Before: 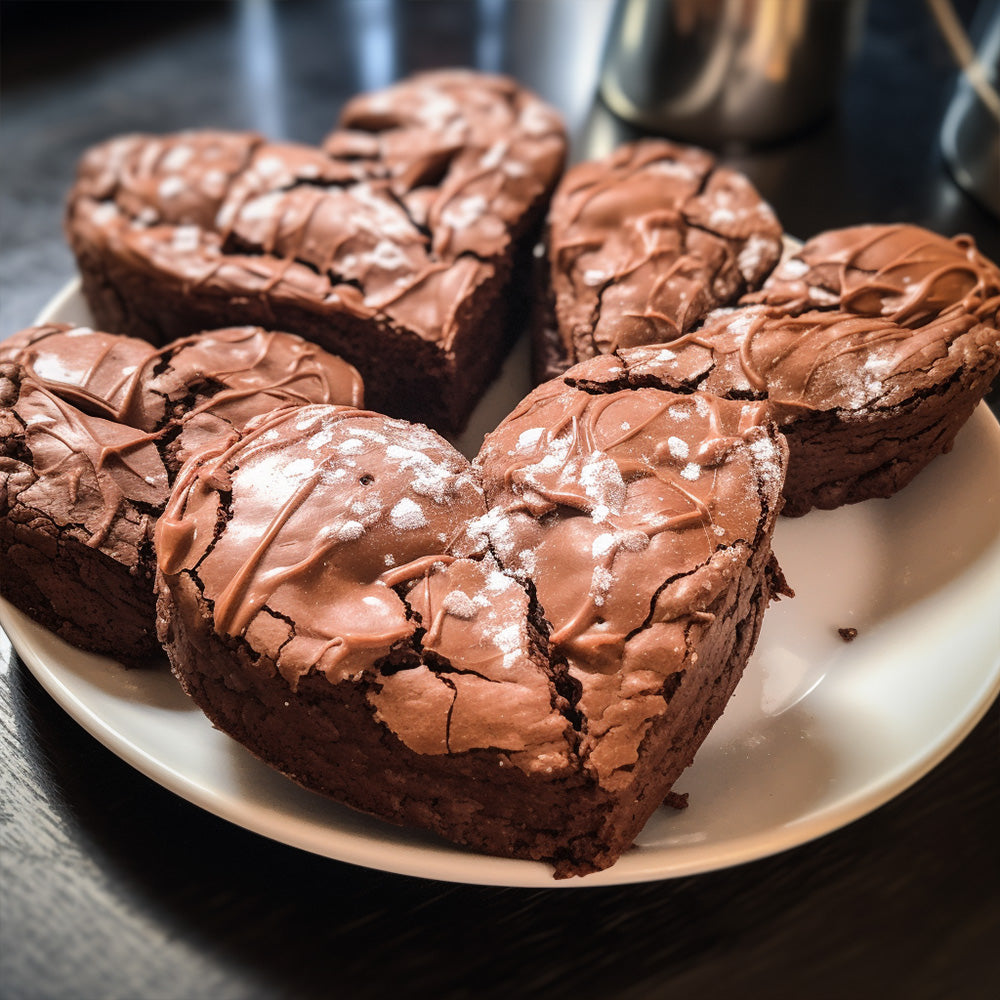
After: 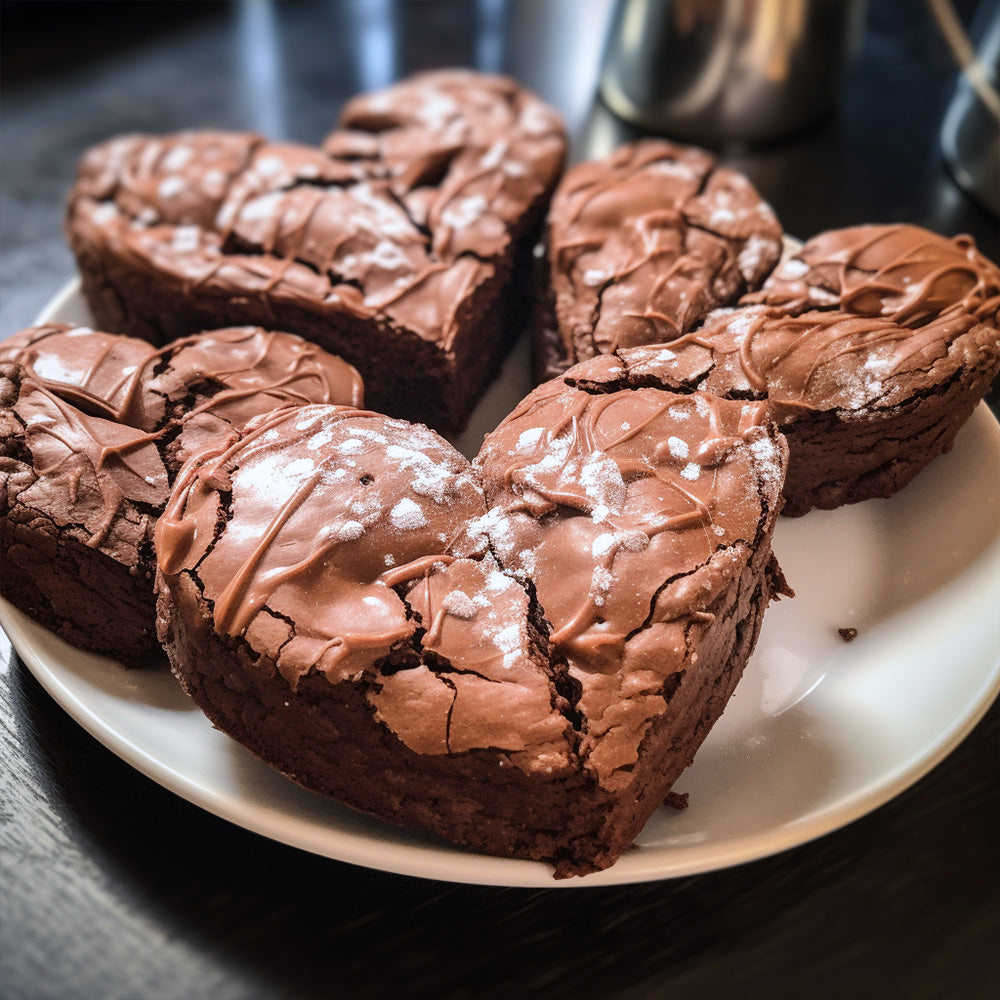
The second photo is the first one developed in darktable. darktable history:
white balance: red 0.976, blue 1.04
exposure: compensate highlight preservation false
